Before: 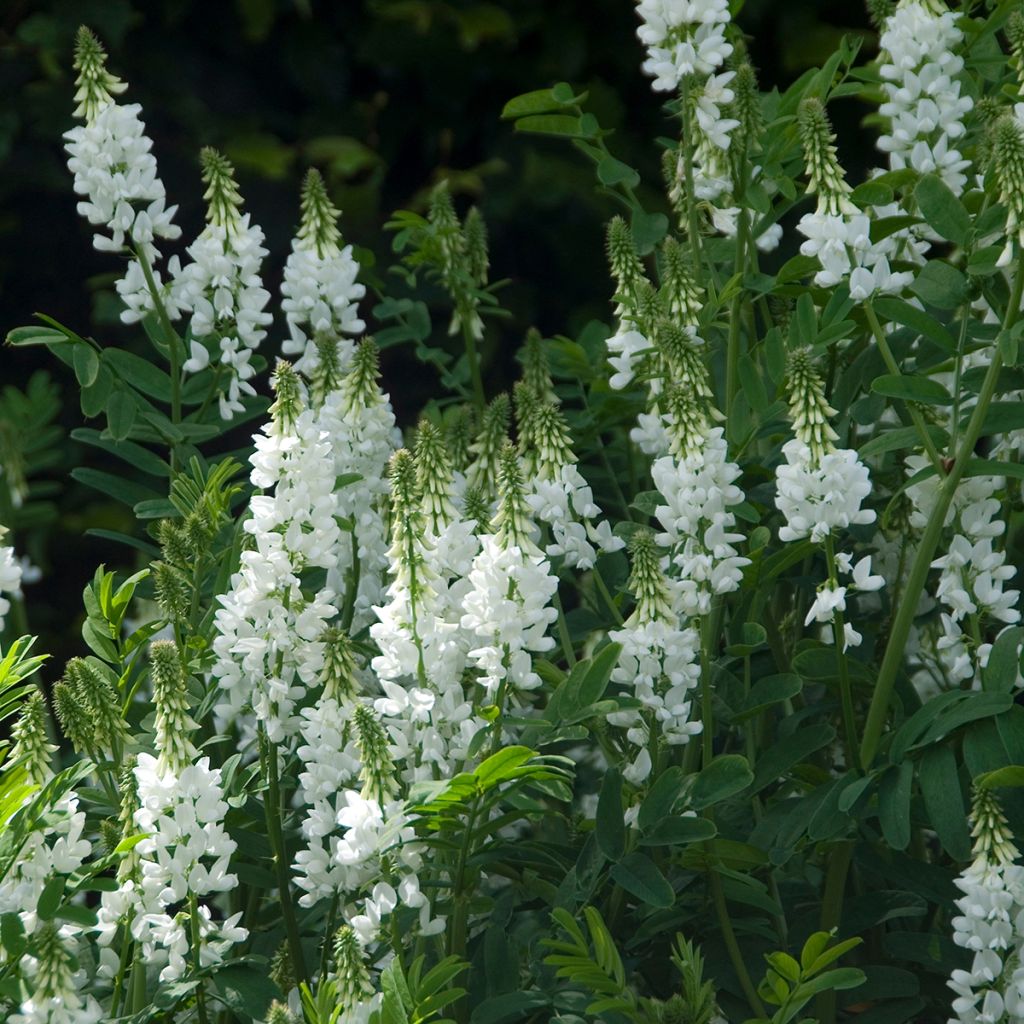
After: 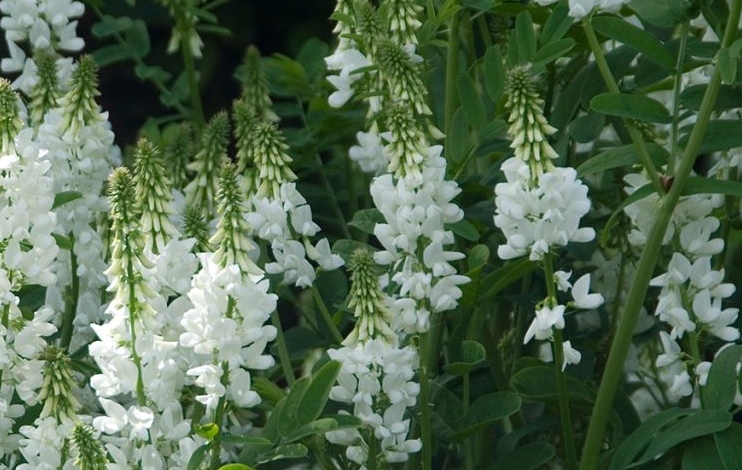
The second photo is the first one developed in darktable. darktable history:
crop and rotate: left 27.52%, top 27.634%, bottom 26.399%
